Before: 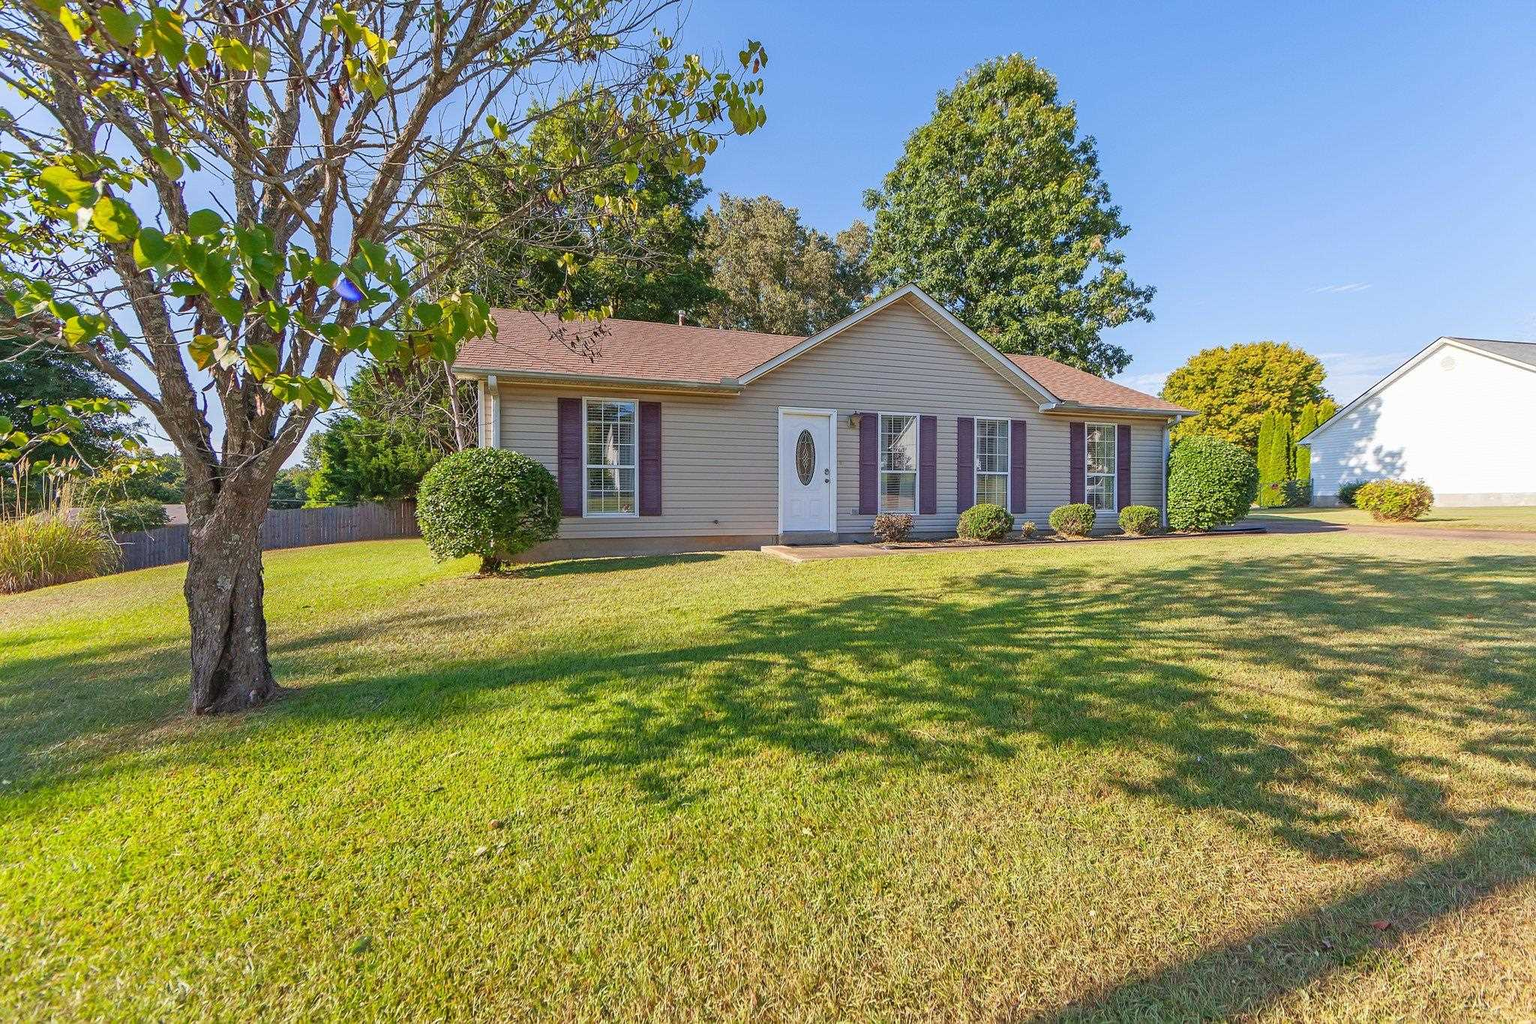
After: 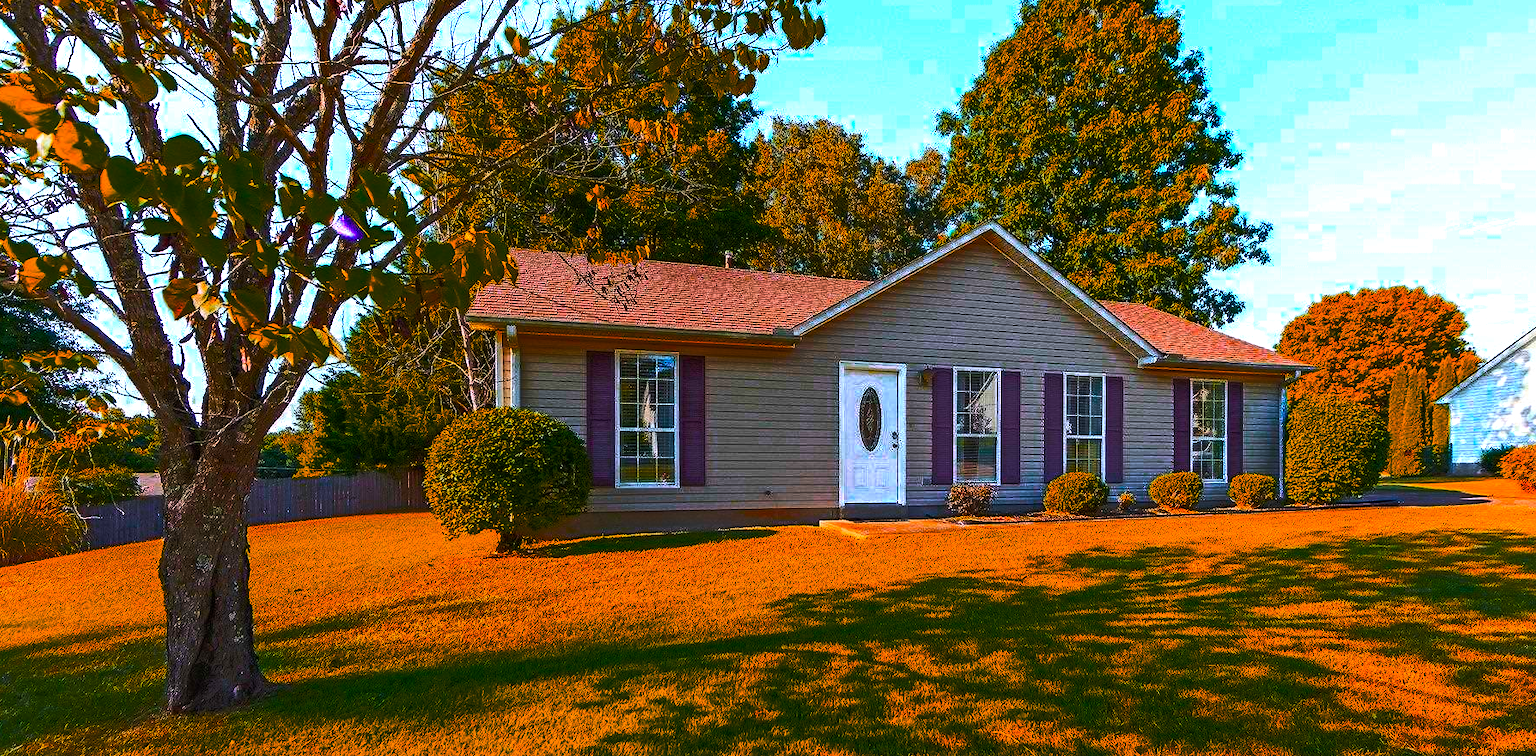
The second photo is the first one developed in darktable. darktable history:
color balance rgb: linear chroma grading › global chroma 40.15%, perceptual saturation grading › global saturation 60.58%, perceptual saturation grading › highlights 20.44%, perceptual saturation grading › shadows -50.36%, perceptual brilliance grading › highlights 2.19%, perceptual brilliance grading › mid-tones -50.36%, perceptual brilliance grading › shadows -50.36%
crop: left 3.015%, top 8.969%, right 9.647%, bottom 26.457%
color zones: curves: ch0 [(0.473, 0.374) (0.742, 0.784)]; ch1 [(0.354, 0.737) (0.742, 0.705)]; ch2 [(0.318, 0.421) (0.758, 0.532)]
